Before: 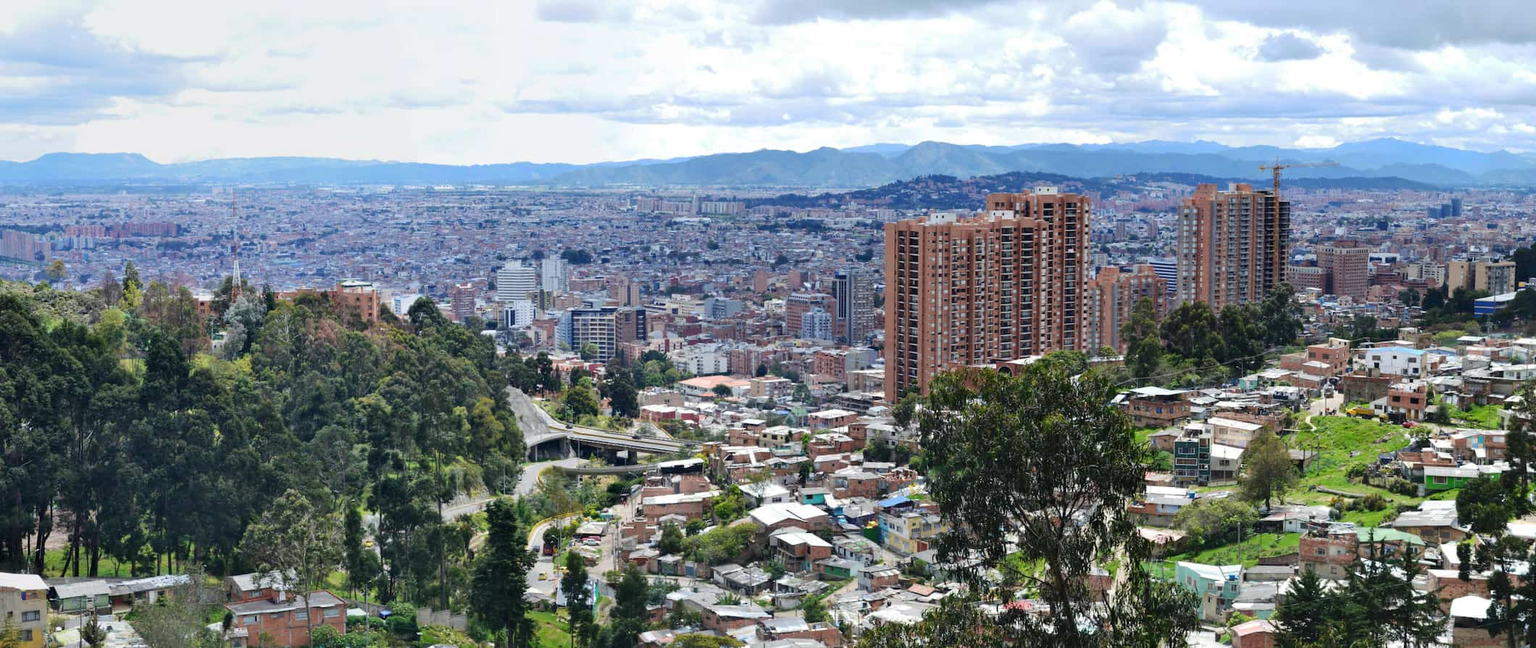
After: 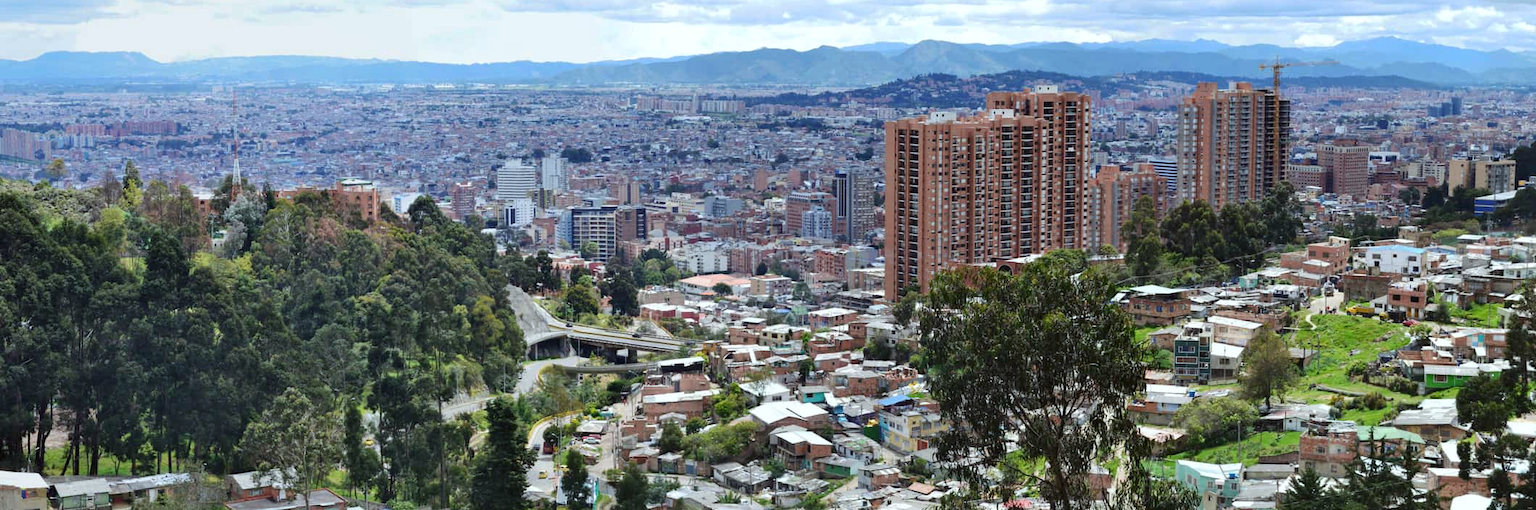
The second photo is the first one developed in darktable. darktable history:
color correction: highlights a* -2.93, highlights b* -2.83, shadows a* 1.96, shadows b* 2.91
crop and rotate: top 15.697%, bottom 5.339%
